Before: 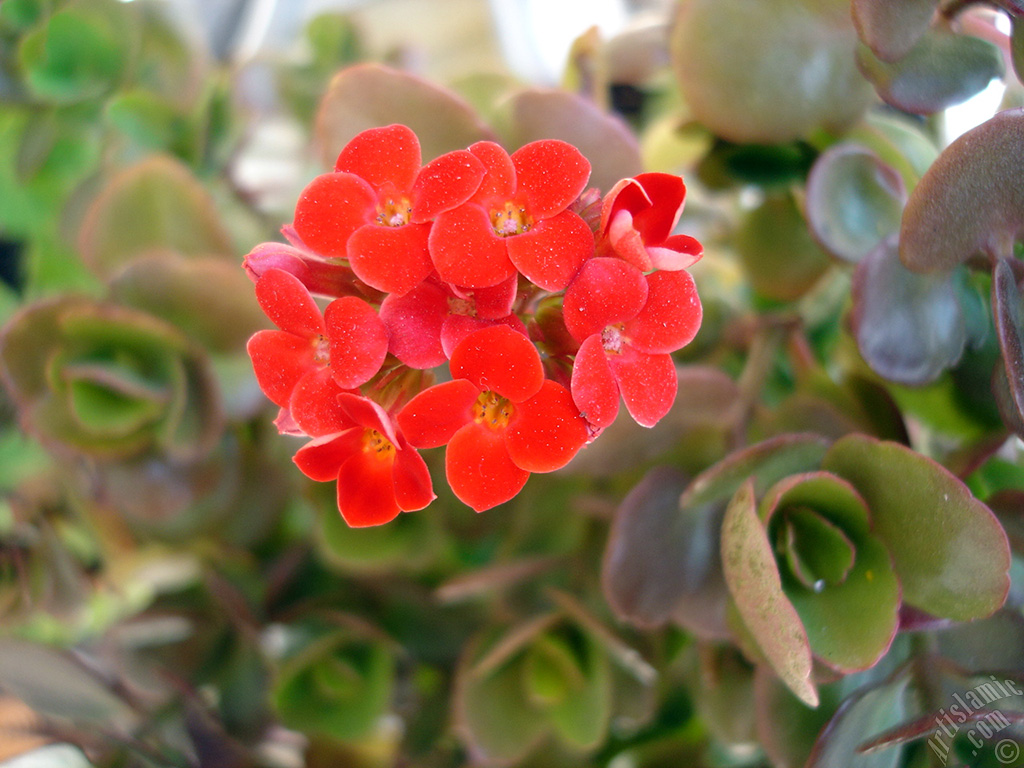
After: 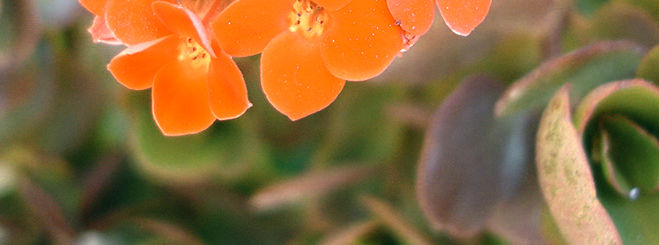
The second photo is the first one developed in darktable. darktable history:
crop: left 18.091%, top 51.13%, right 17.525%, bottom 16.85%
exposure: exposure 0.2 EV, compensate highlight preservation false
color zones: curves: ch0 [(0.018, 0.548) (0.197, 0.654) (0.425, 0.447) (0.605, 0.658) (0.732, 0.579)]; ch1 [(0.105, 0.531) (0.224, 0.531) (0.386, 0.39) (0.618, 0.456) (0.732, 0.456) (0.956, 0.421)]; ch2 [(0.039, 0.583) (0.215, 0.465) (0.399, 0.544) (0.465, 0.548) (0.614, 0.447) (0.724, 0.43) (0.882, 0.623) (0.956, 0.632)]
